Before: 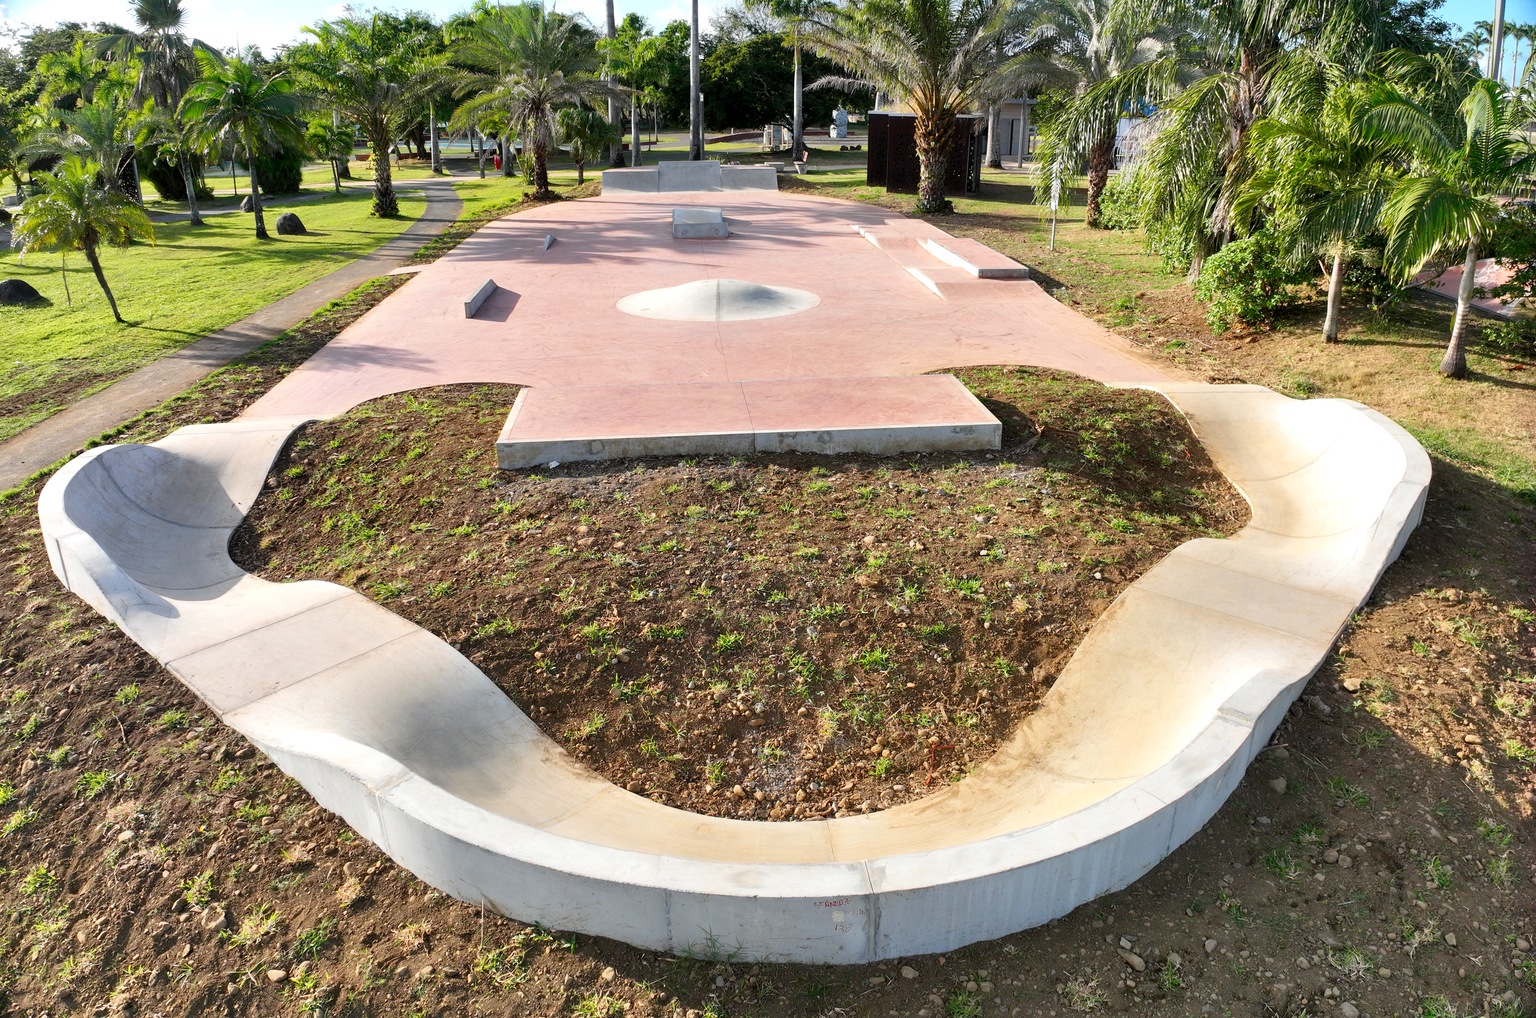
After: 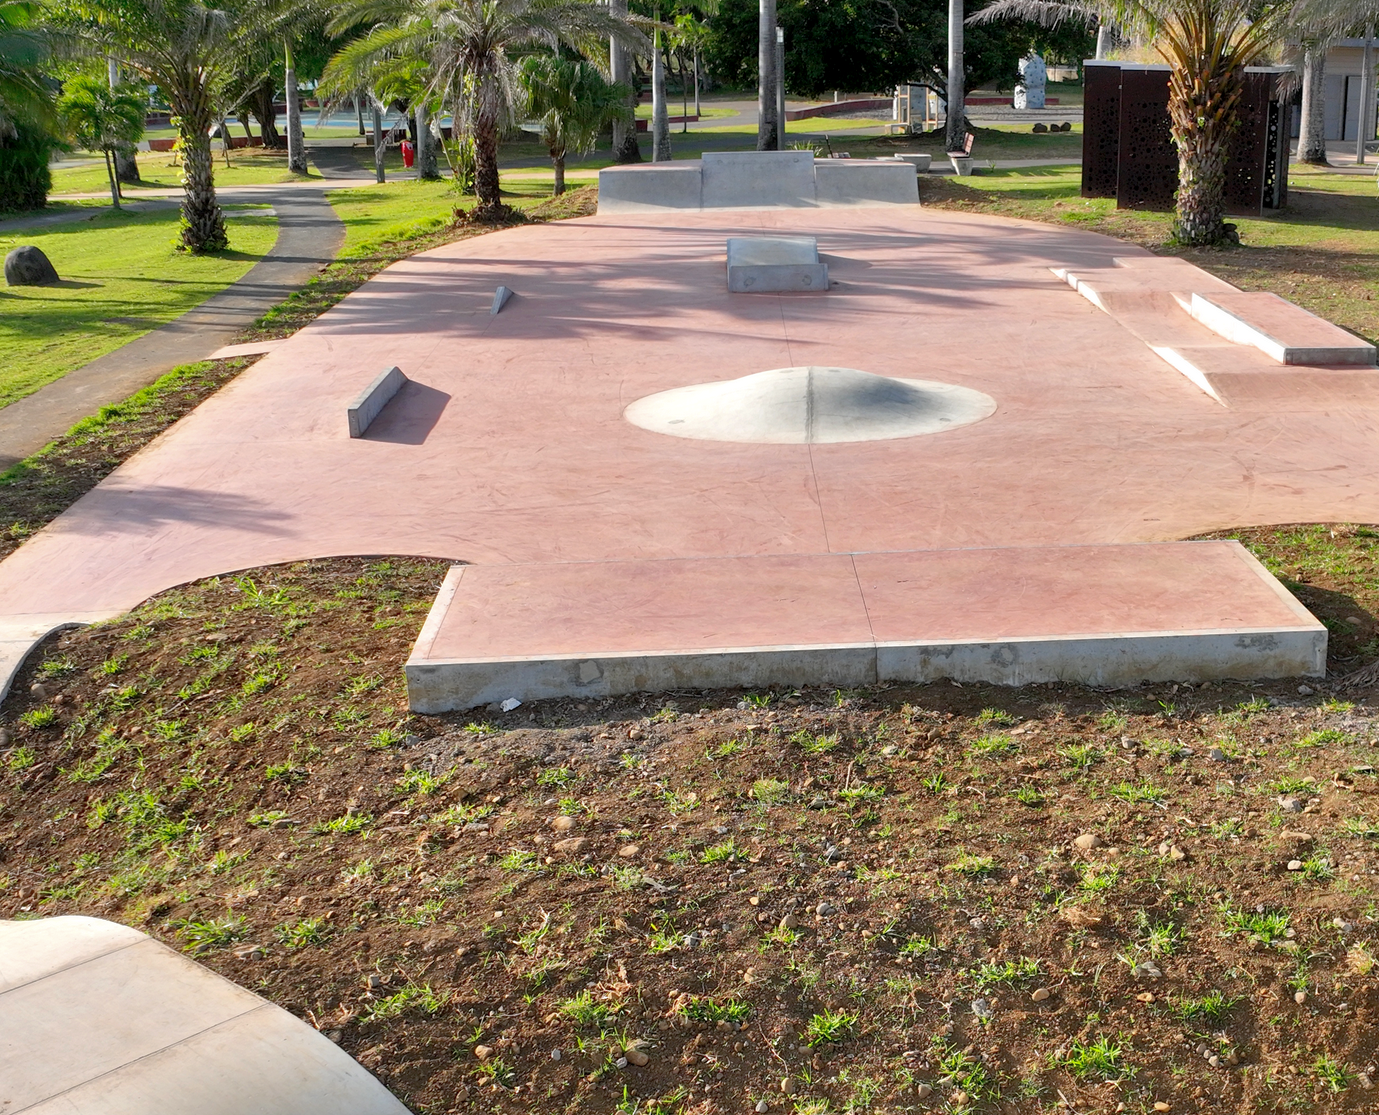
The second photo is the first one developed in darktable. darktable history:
shadows and highlights: on, module defaults
crop: left 17.835%, top 7.675%, right 32.881%, bottom 32.213%
